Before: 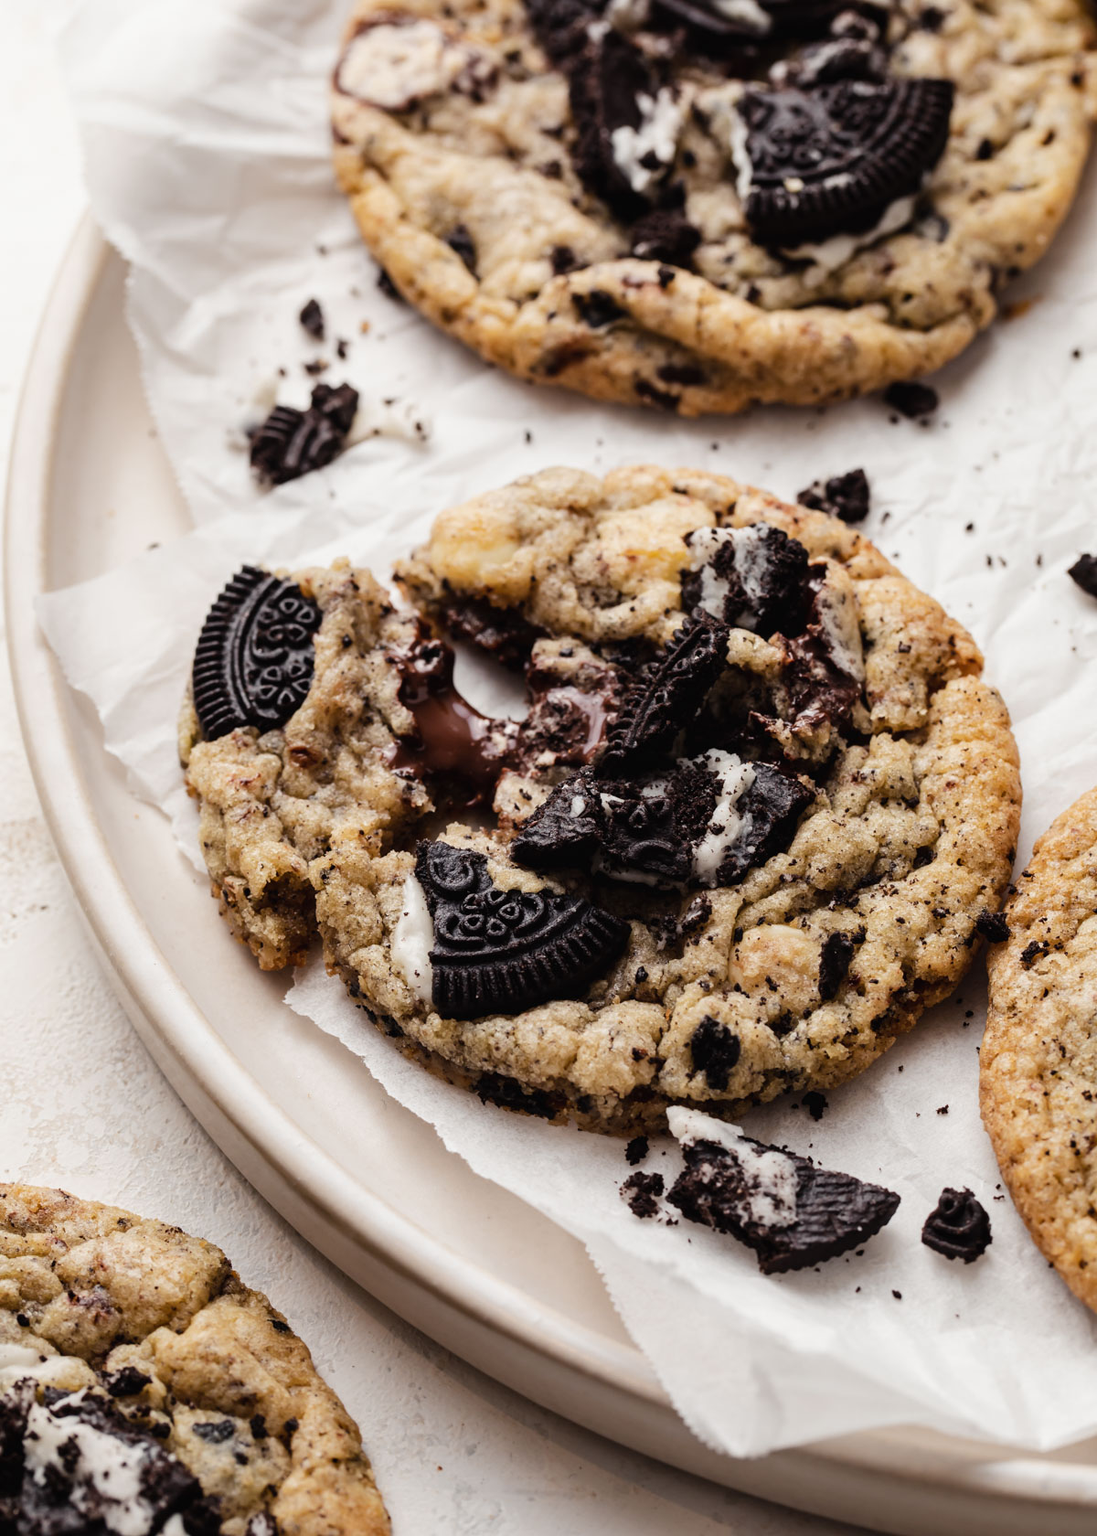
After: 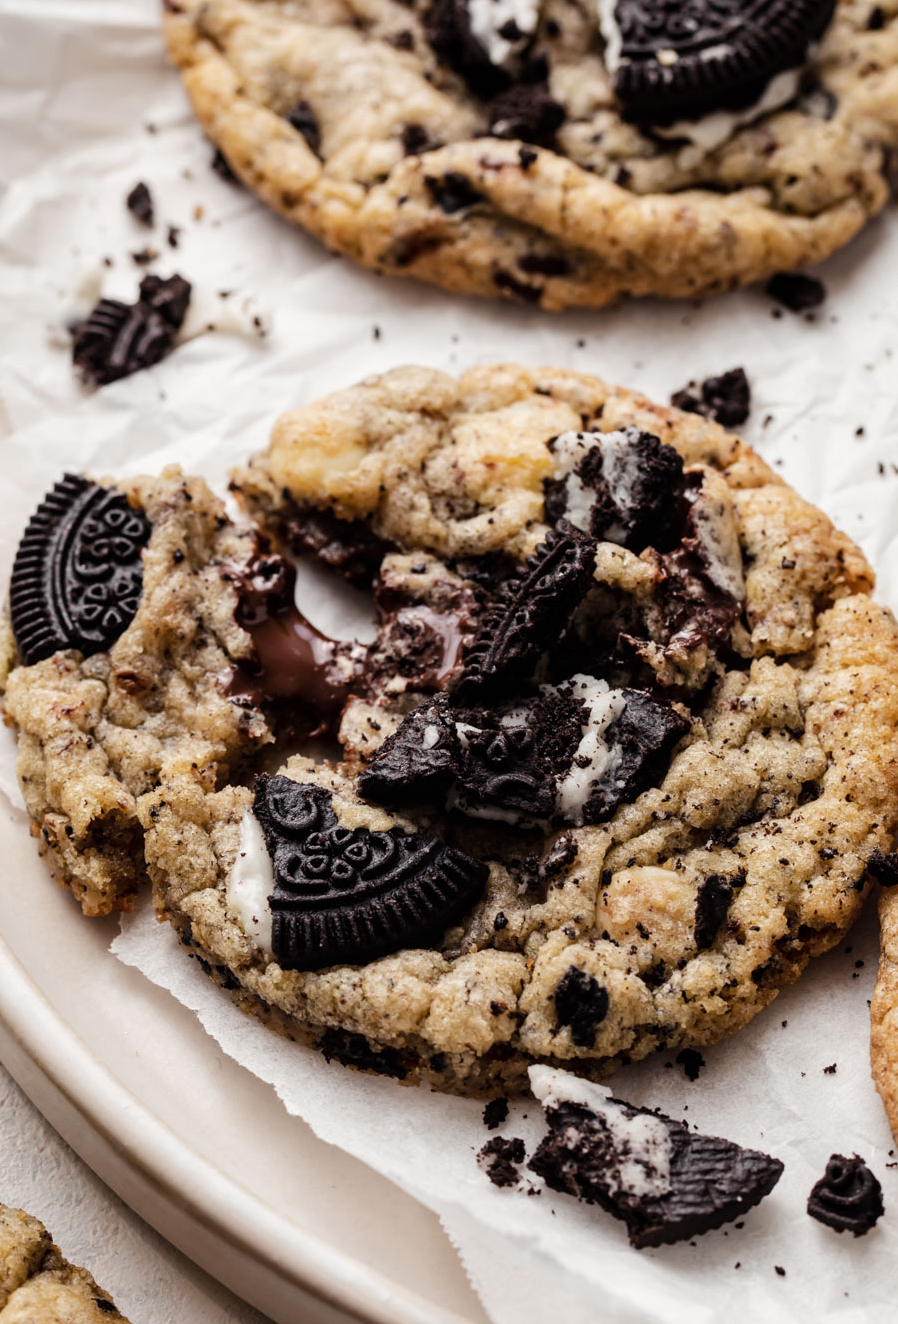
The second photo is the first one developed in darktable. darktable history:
crop: left 16.768%, top 8.653%, right 8.362%, bottom 12.485%
local contrast: highlights 100%, shadows 100%, detail 120%, midtone range 0.2
